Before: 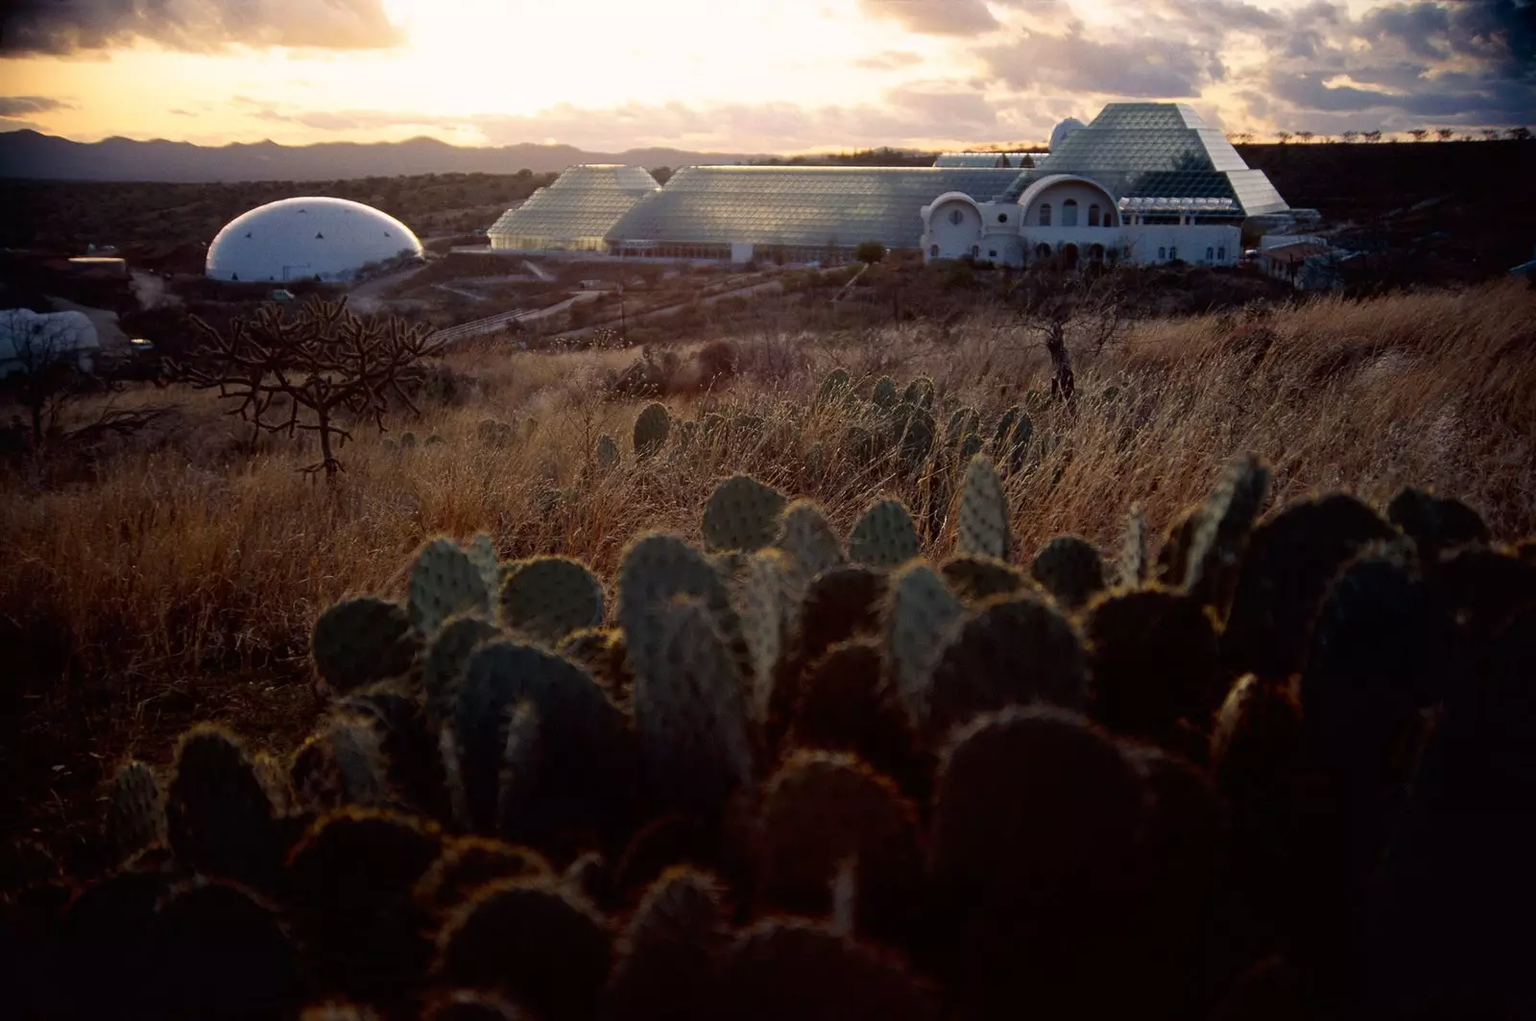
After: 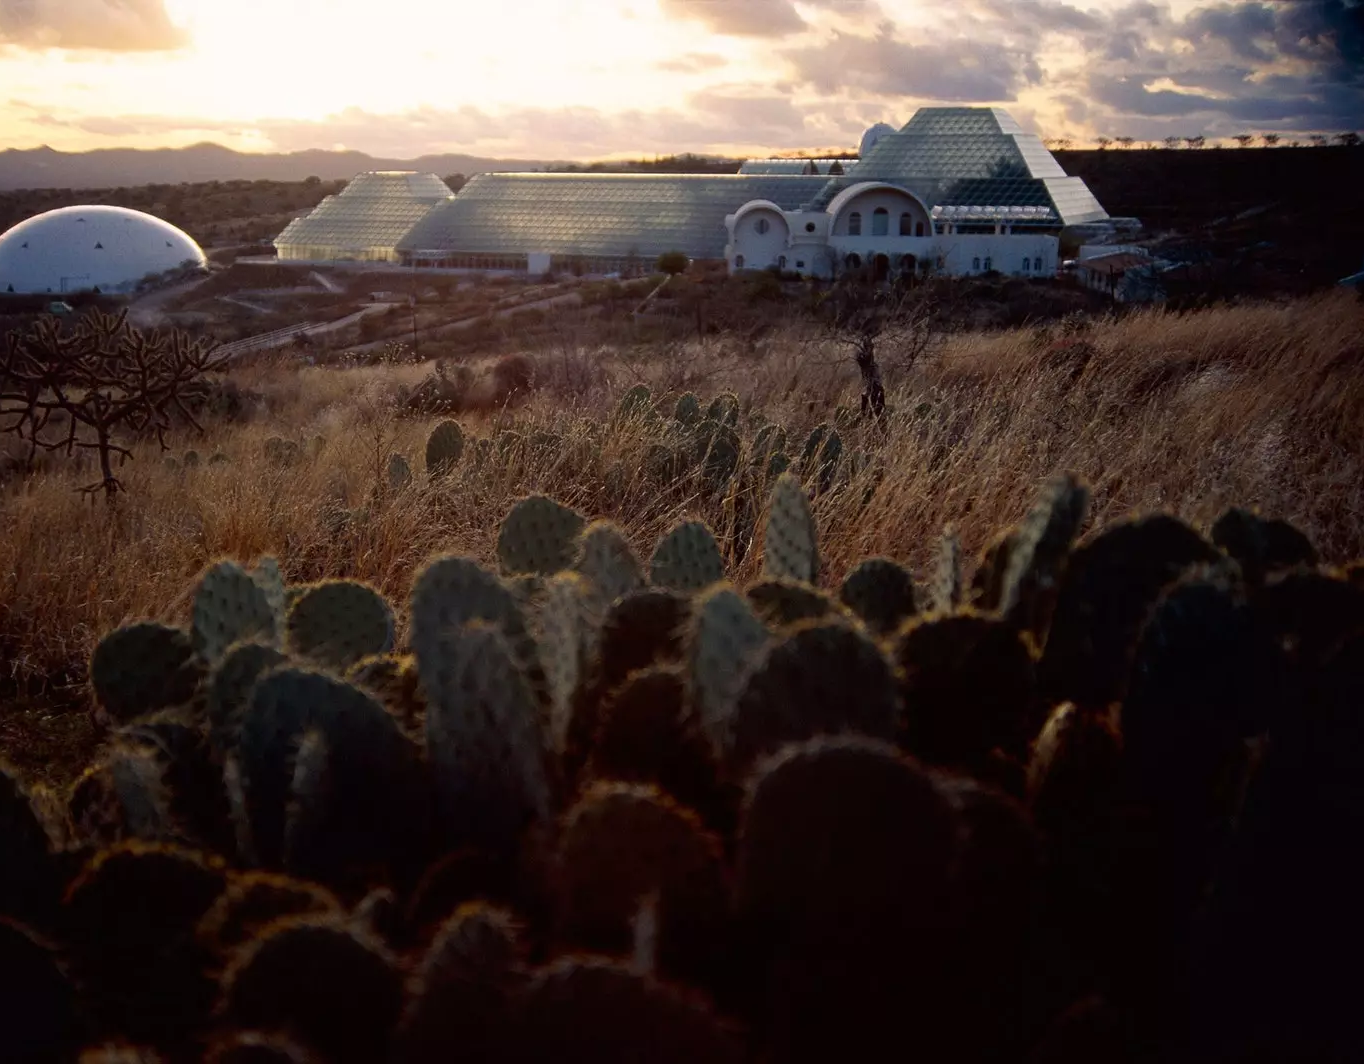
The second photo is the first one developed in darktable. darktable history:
crop and rotate: left 14.698%
